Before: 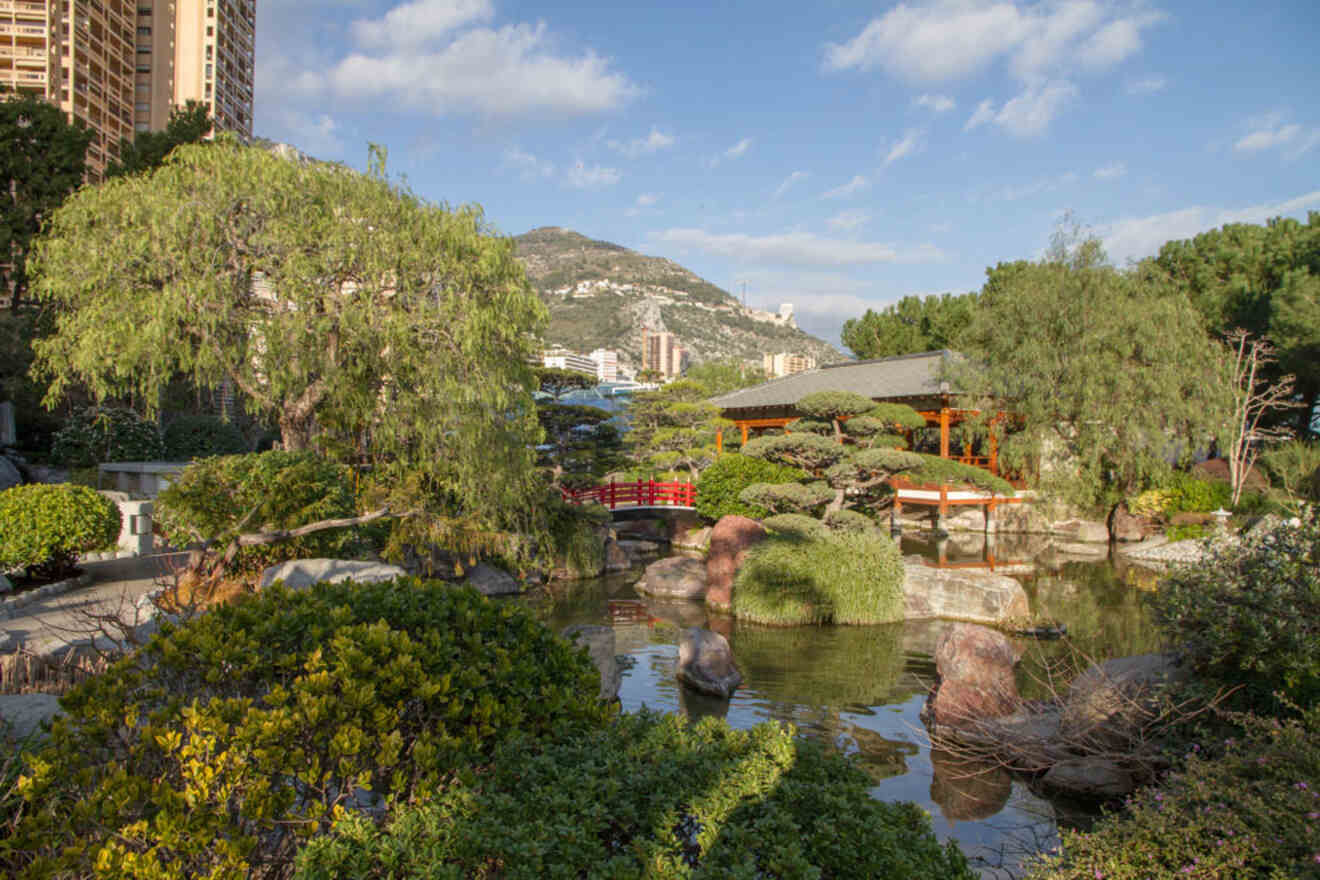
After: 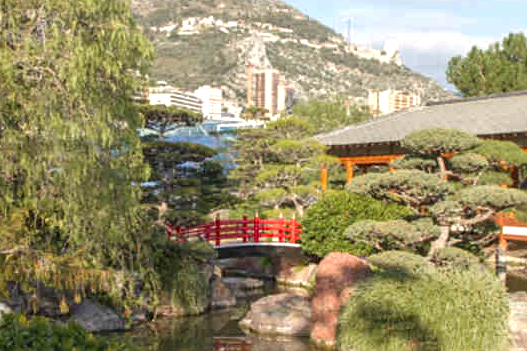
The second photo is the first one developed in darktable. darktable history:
exposure: exposure 0.6 EV, compensate highlight preservation false
color balance: on, module defaults
sharpen: amount 0.2
color zones: curves: ch0 [(0, 0.5) (0.143, 0.5) (0.286, 0.456) (0.429, 0.5) (0.571, 0.5) (0.714, 0.5) (0.857, 0.5) (1, 0.5)]; ch1 [(0, 0.5) (0.143, 0.5) (0.286, 0.422) (0.429, 0.5) (0.571, 0.5) (0.714, 0.5) (0.857, 0.5) (1, 0.5)]
crop: left 30%, top 30%, right 30%, bottom 30%
